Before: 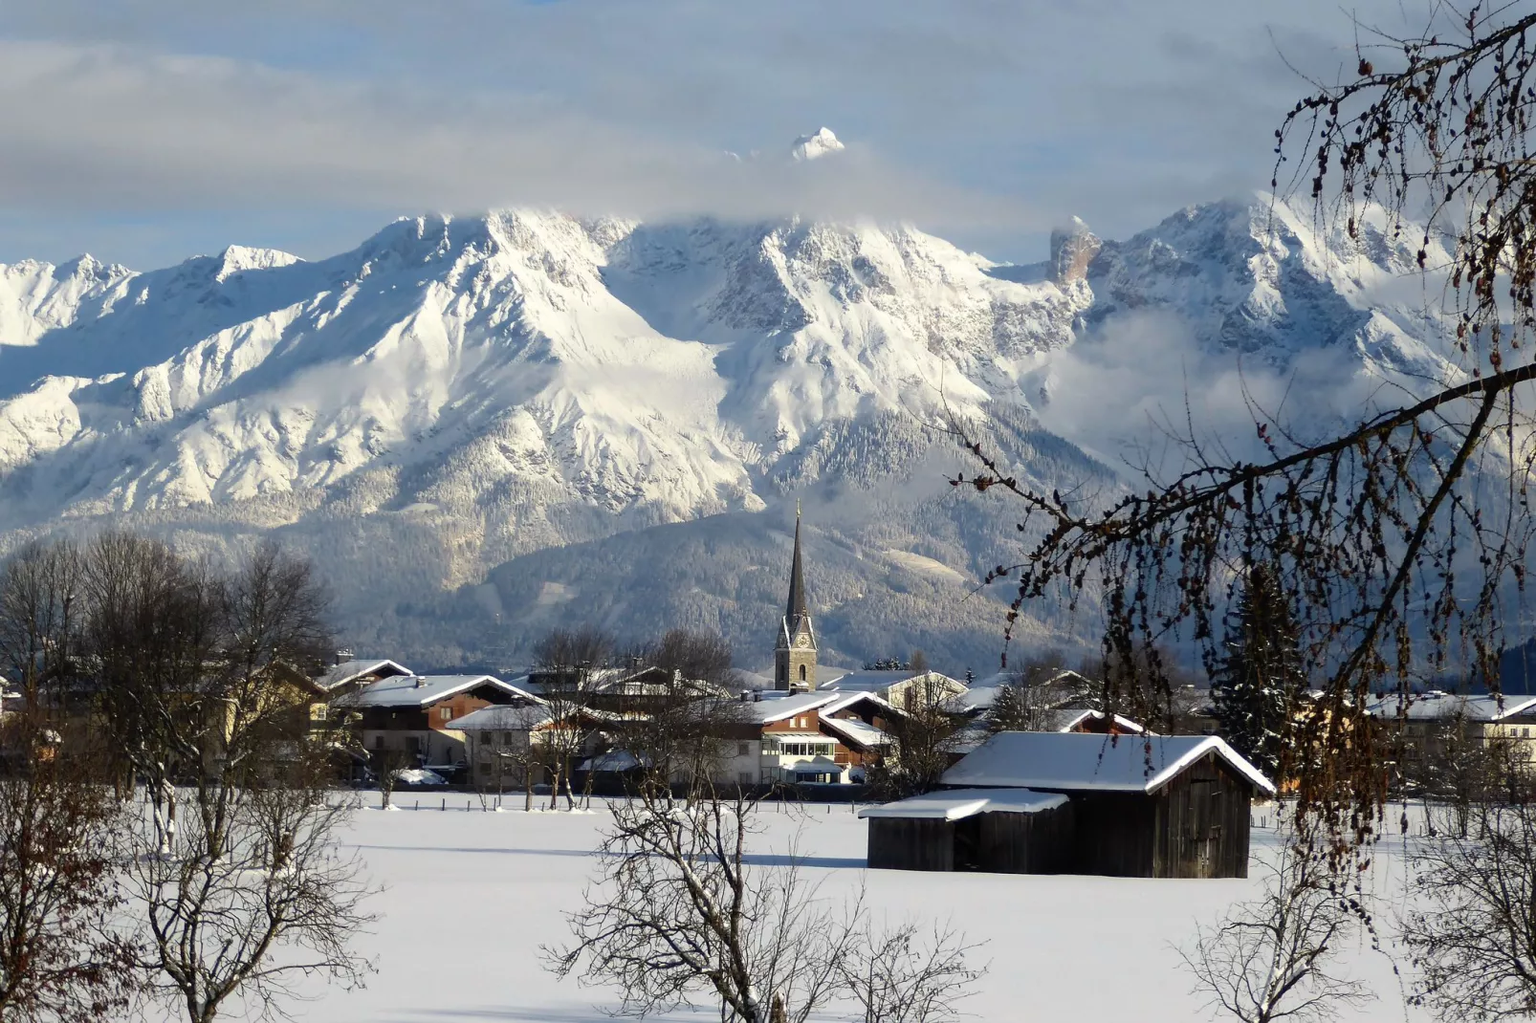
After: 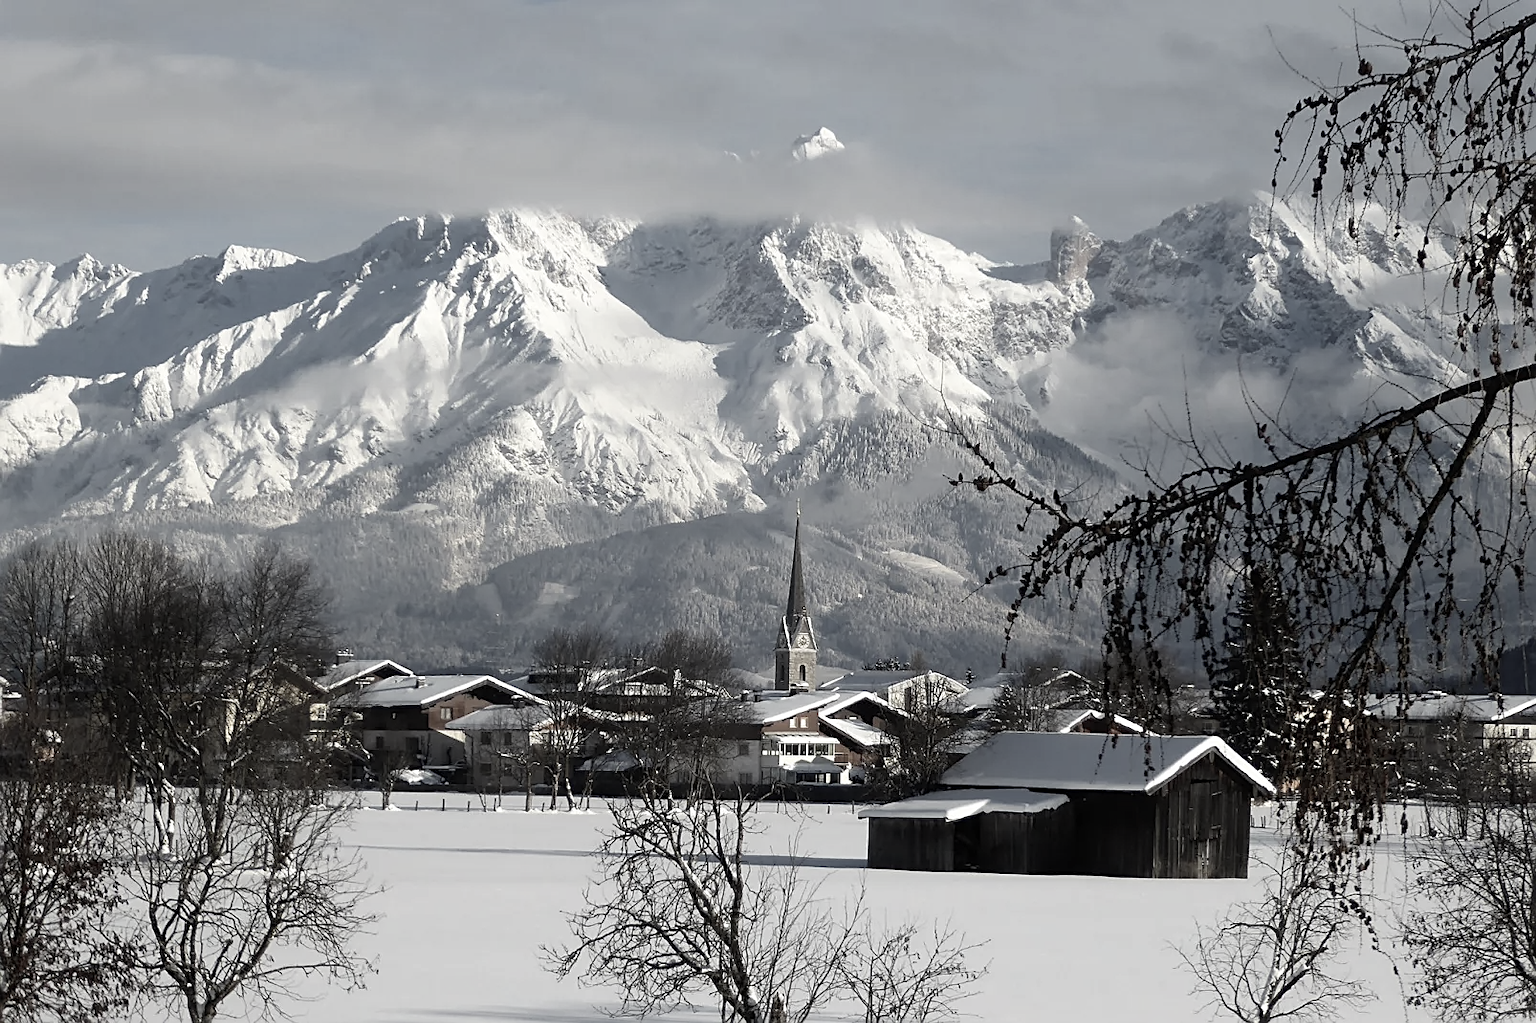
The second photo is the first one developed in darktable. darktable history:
sharpen: on, module defaults
color correction: highlights b* 0.053, saturation 0.309
